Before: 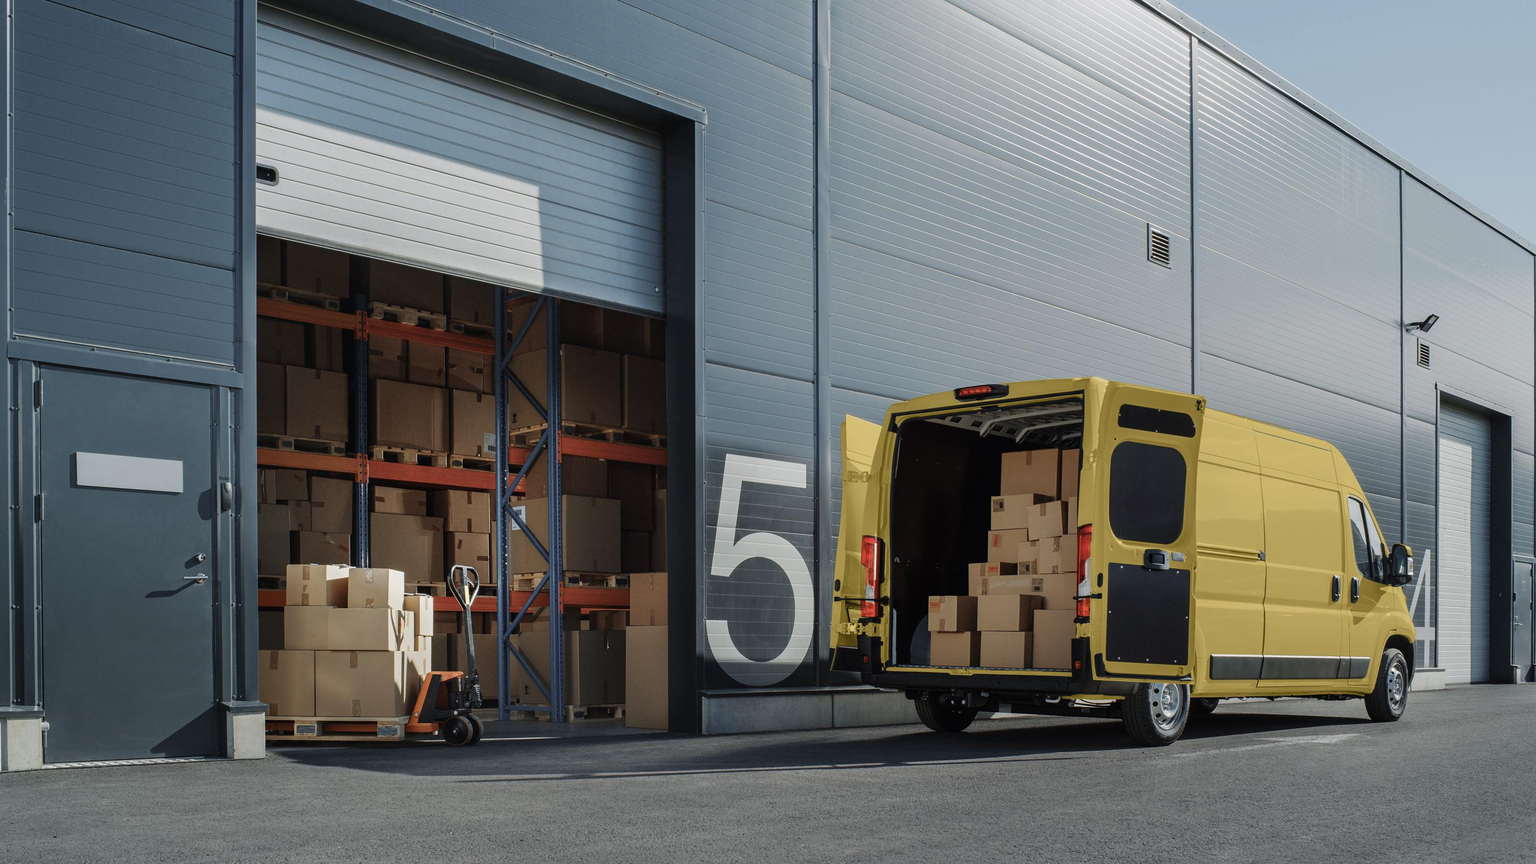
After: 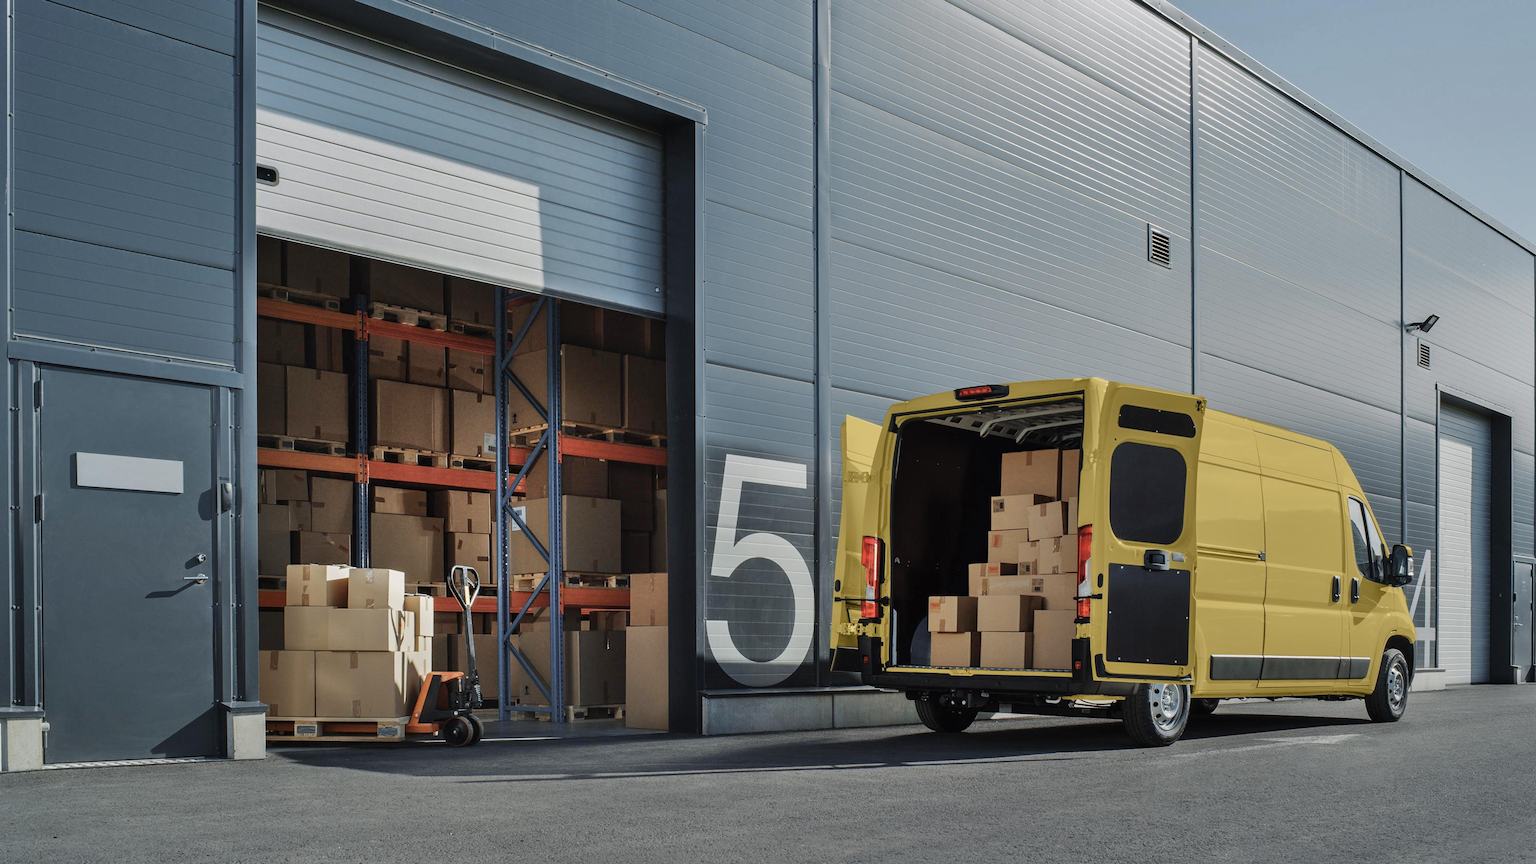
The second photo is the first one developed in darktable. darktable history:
shadows and highlights: highlights color adjustment 48.95%, low approximation 0.01, soften with gaussian
